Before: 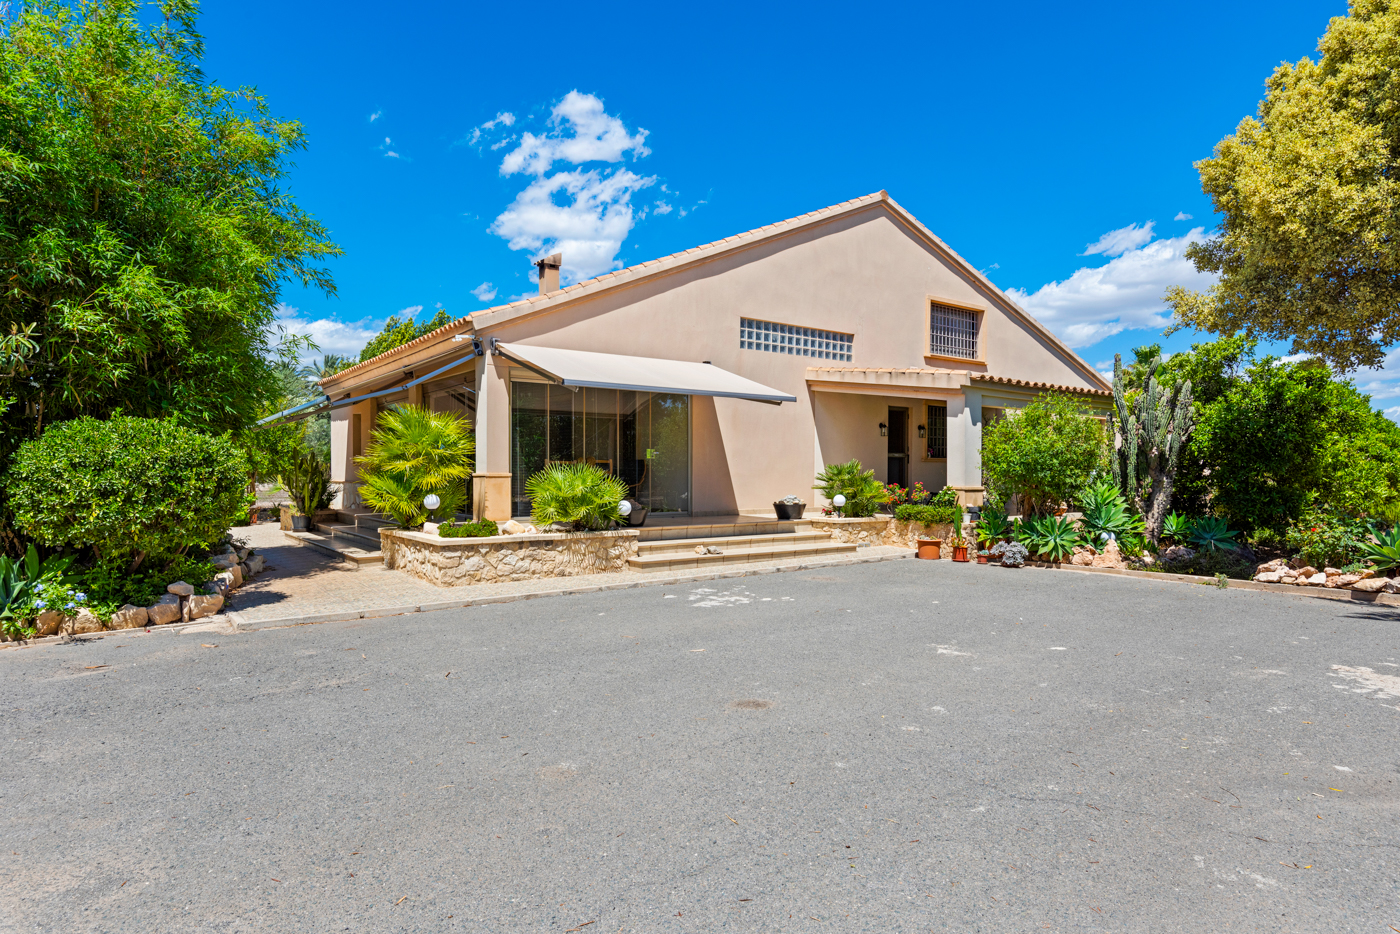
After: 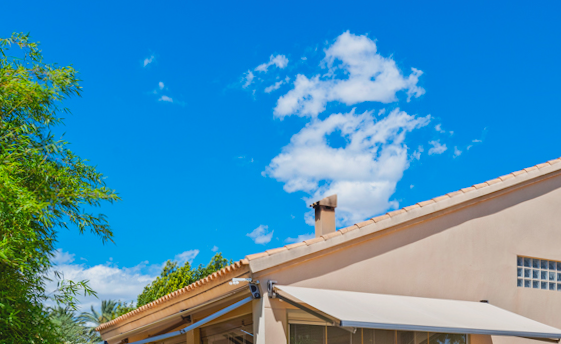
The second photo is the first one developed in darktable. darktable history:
contrast brightness saturation: contrast -0.11
exposure: exposure -0.048 EV, compensate highlight preservation false
rotate and perspective: rotation -1°, crop left 0.011, crop right 0.989, crop top 0.025, crop bottom 0.975
crop: left 15.452%, top 5.459%, right 43.956%, bottom 56.62%
